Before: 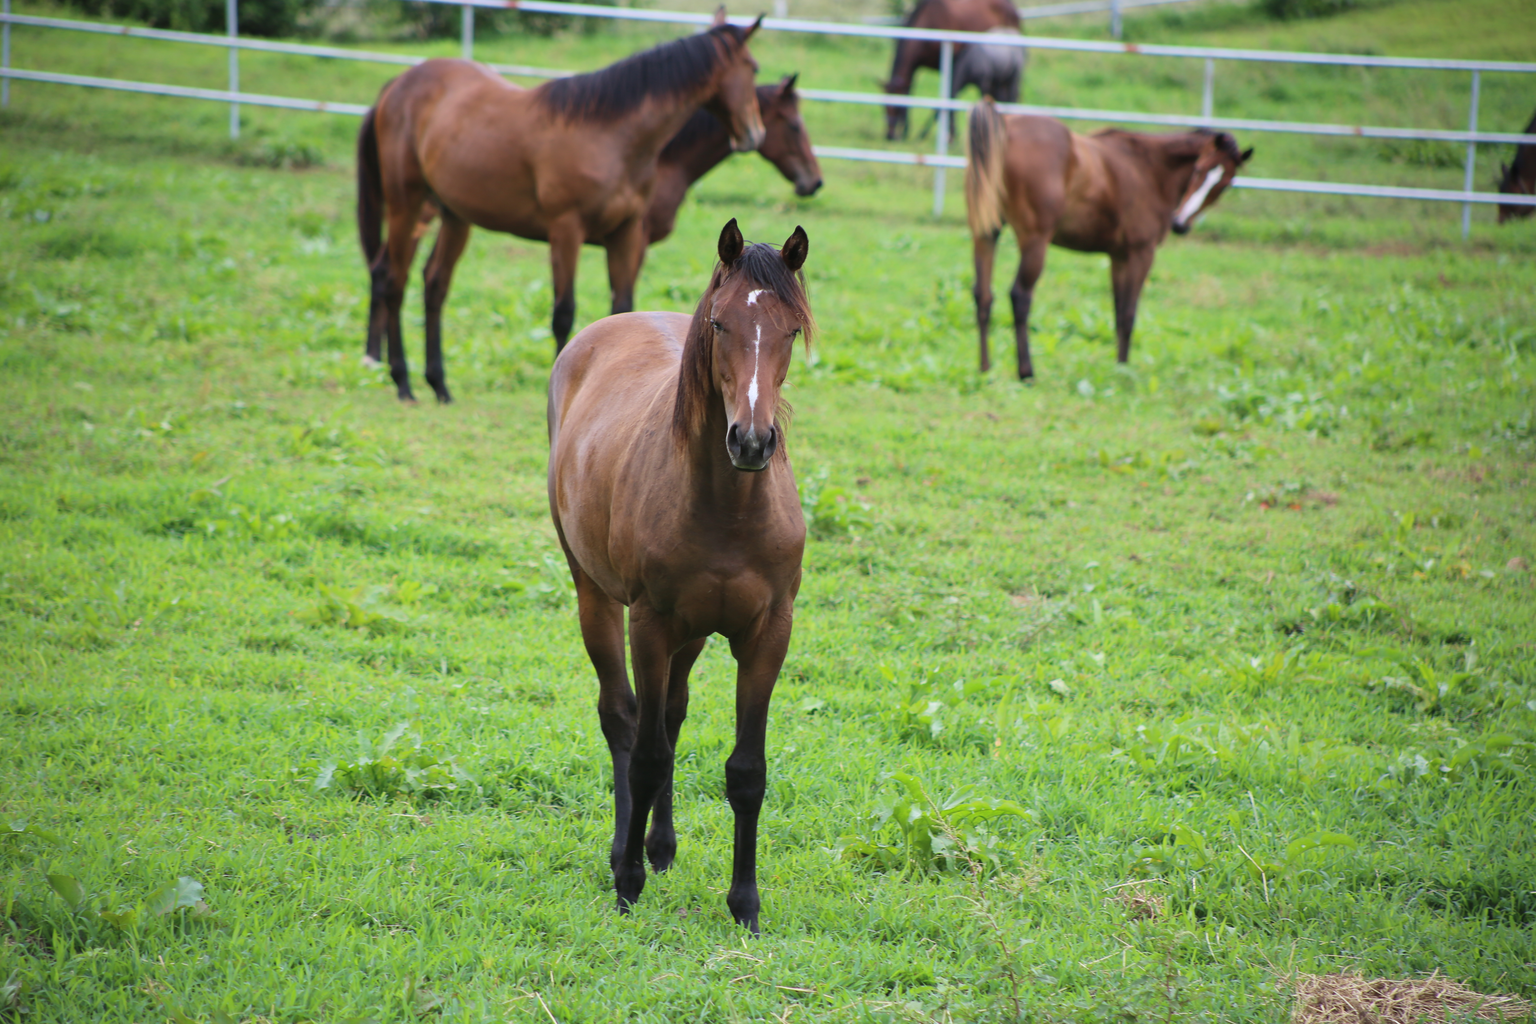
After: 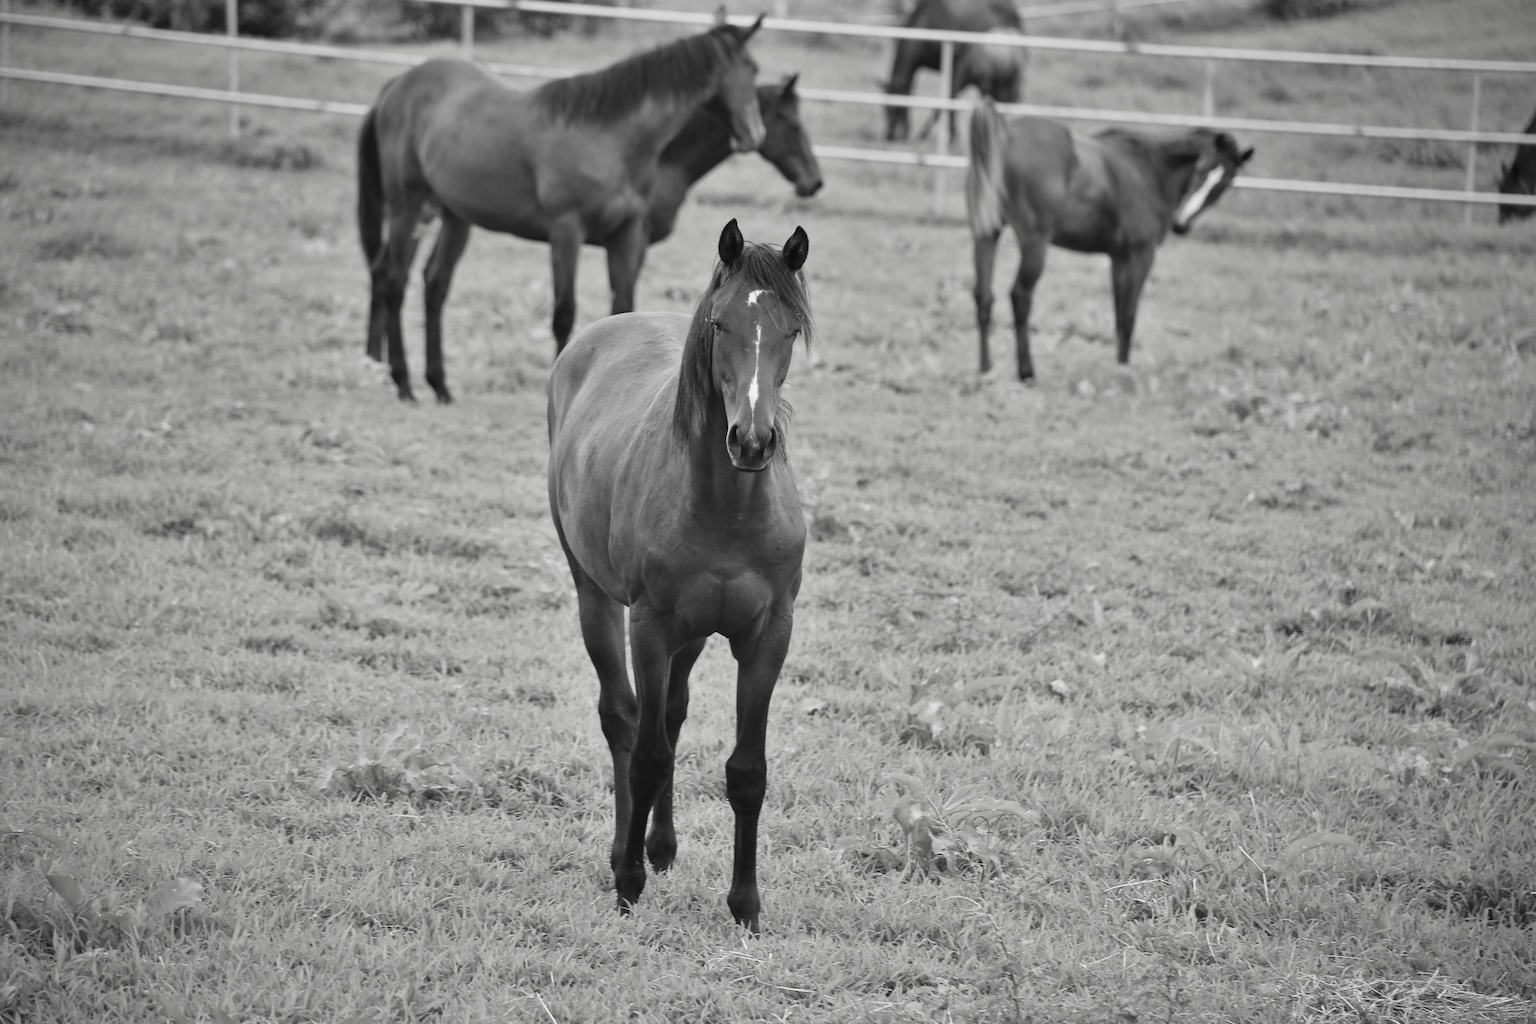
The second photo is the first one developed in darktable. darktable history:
contrast brightness saturation: saturation -0.988
shadows and highlights: low approximation 0.01, soften with gaussian
